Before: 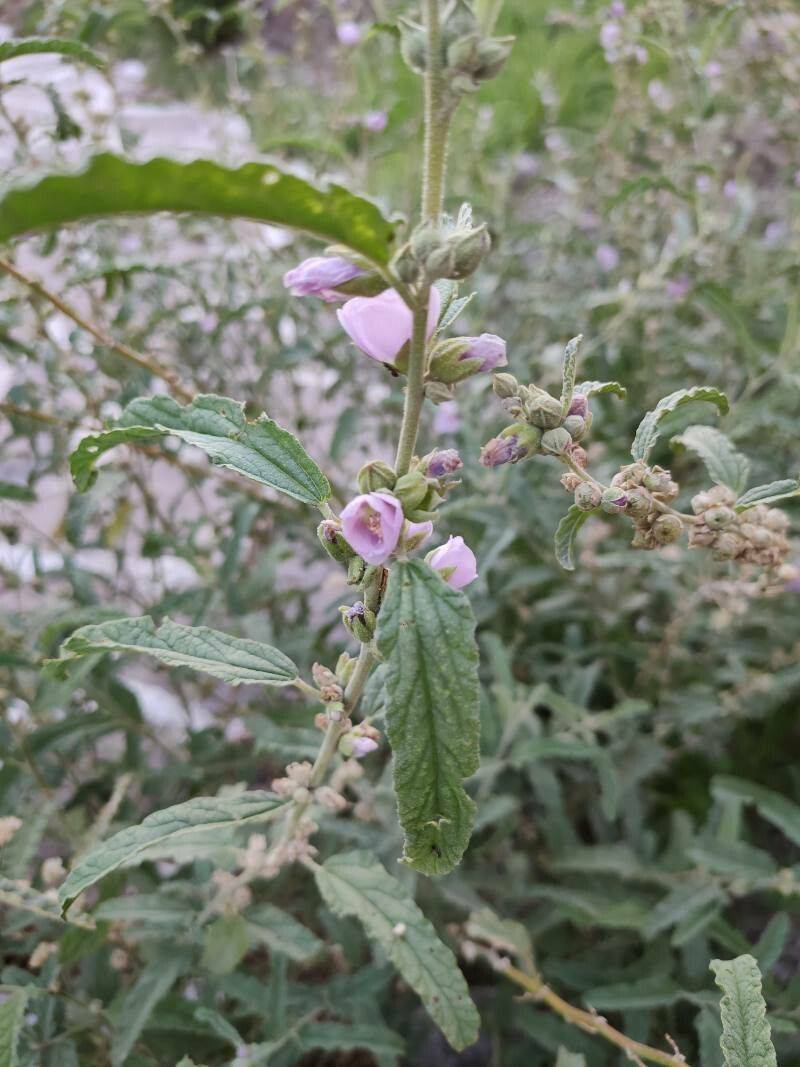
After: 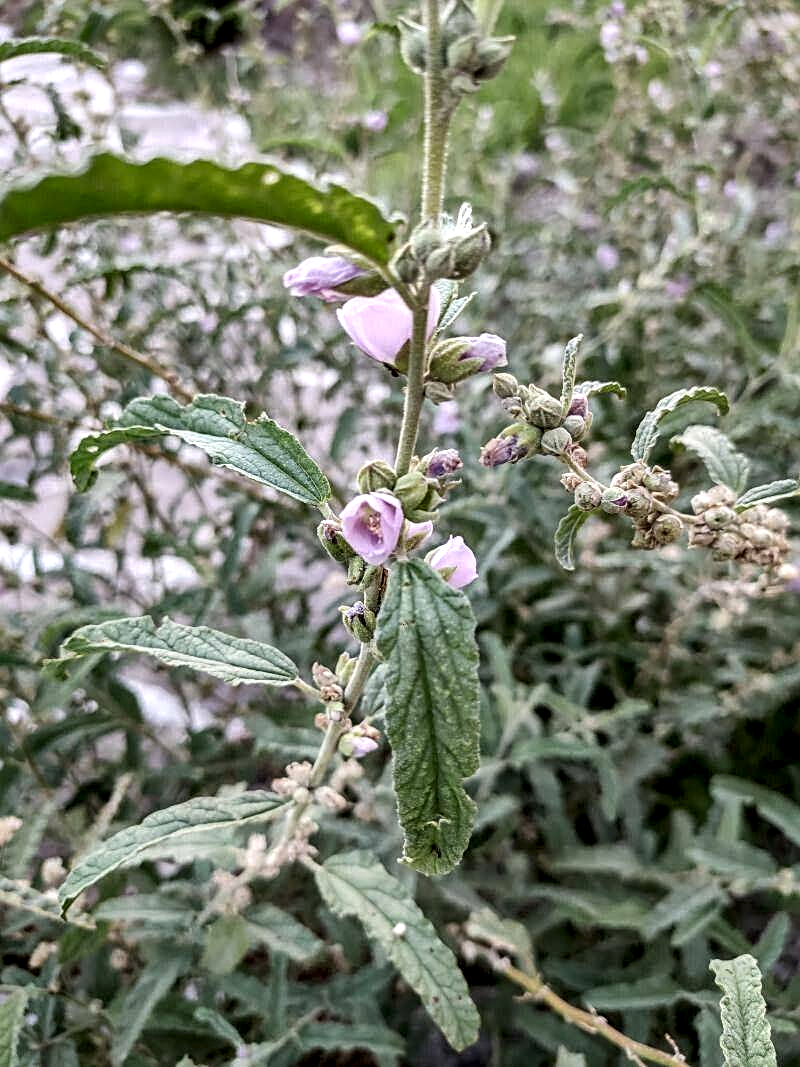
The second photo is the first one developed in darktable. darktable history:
sharpen: on, module defaults
local contrast: highlights 16%, detail 188%
